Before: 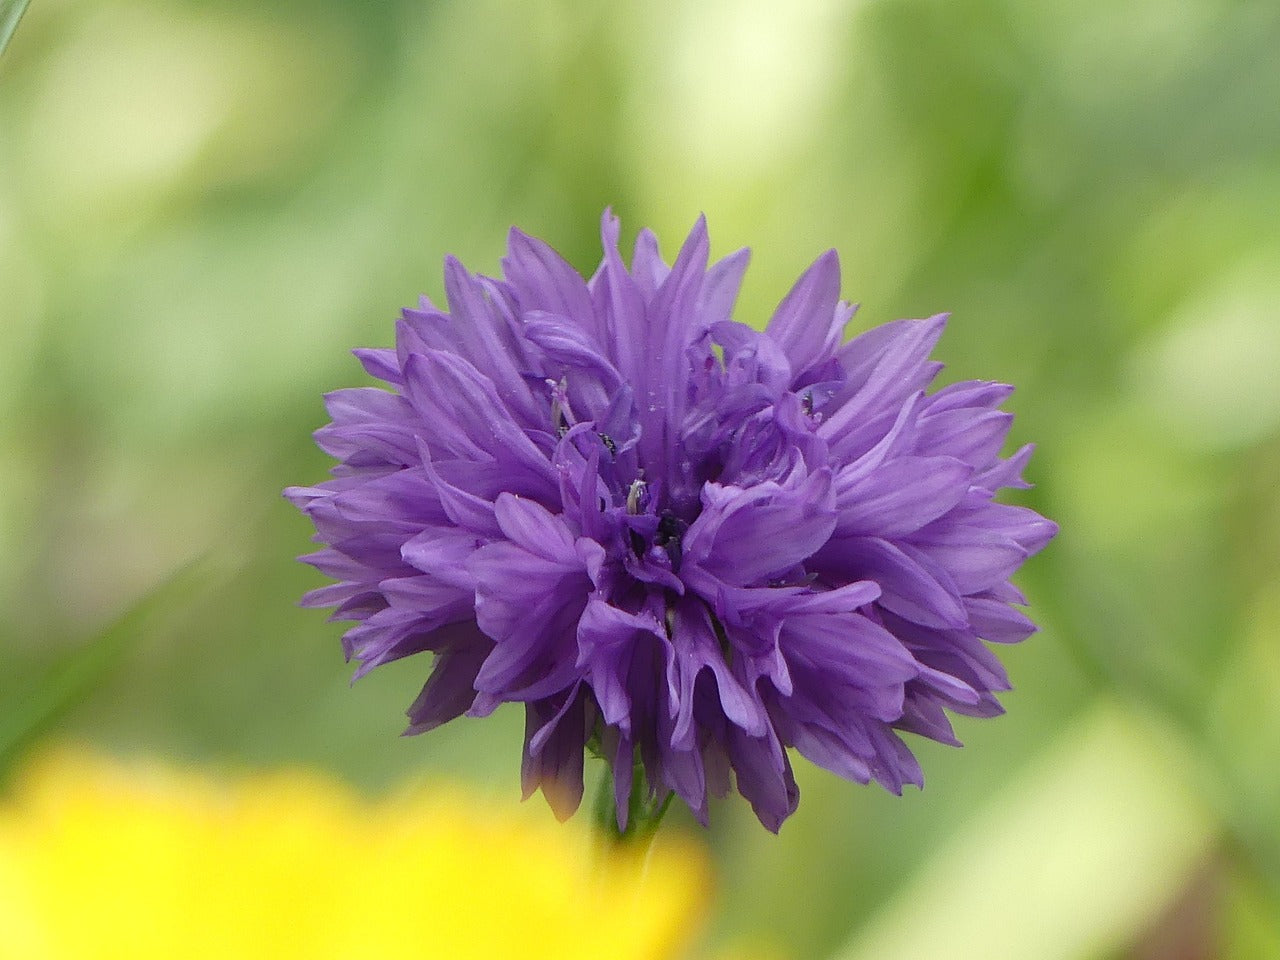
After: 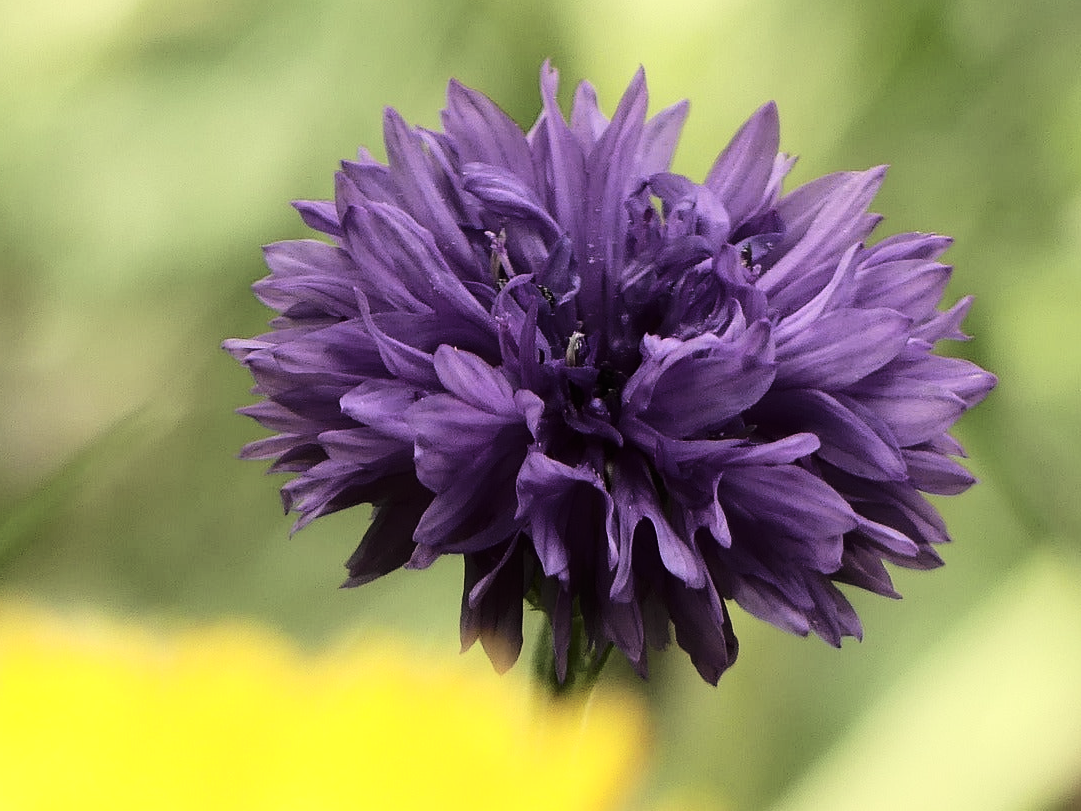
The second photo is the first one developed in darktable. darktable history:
color balance rgb: saturation formula JzAzBz (2021)
levels: levels [0, 0.618, 1]
tone curve: curves: ch0 [(0, 0.026) (0.184, 0.172) (0.391, 0.468) (0.446, 0.56) (0.605, 0.758) (0.831, 0.931) (0.992, 1)]; ch1 [(0, 0) (0.437, 0.447) (0.501, 0.502) (0.538, 0.539) (0.574, 0.589) (0.617, 0.64) (0.699, 0.749) (0.859, 0.919) (1, 1)]; ch2 [(0, 0) (0.33, 0.301) (0.421, 0.443) (0.447, 0.482) (0.499, 0.509) (0.538, 0.564) (0.585, 0.615) (0.664, 0.664) (1, 1)], color space Lab, independent channels, preserve colors none
crop and rotate: left 4.842%, top 15.51%, right 10.668%
